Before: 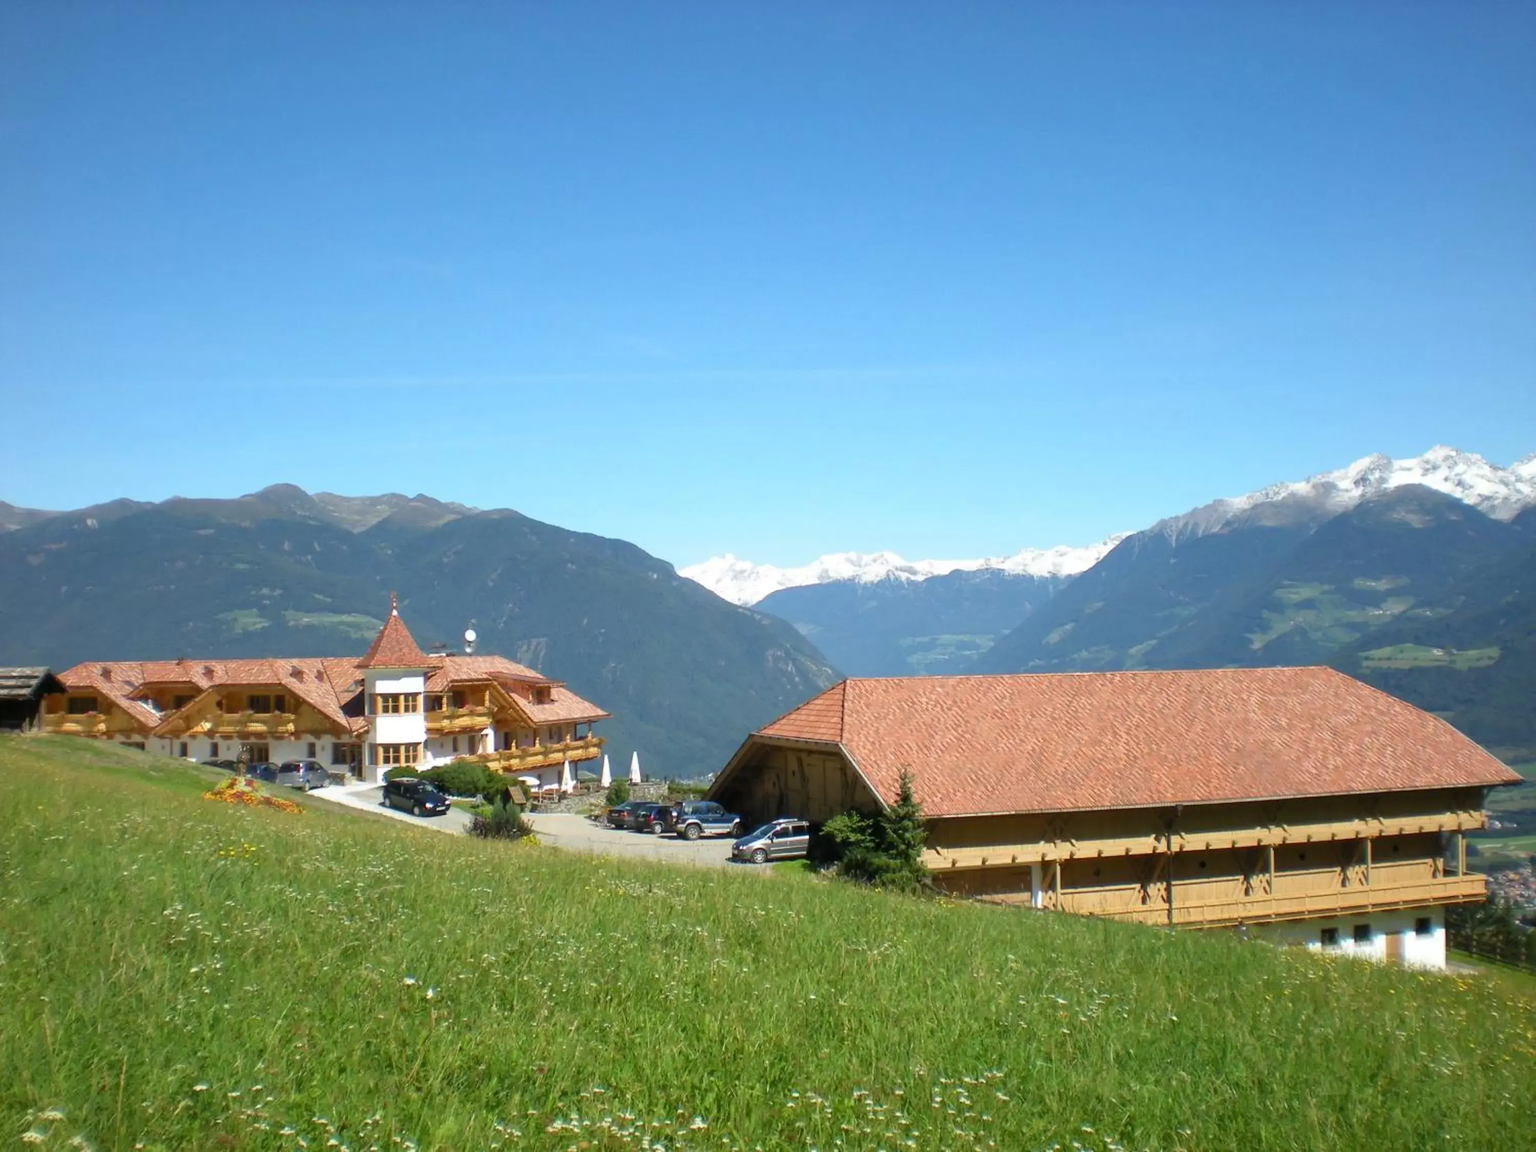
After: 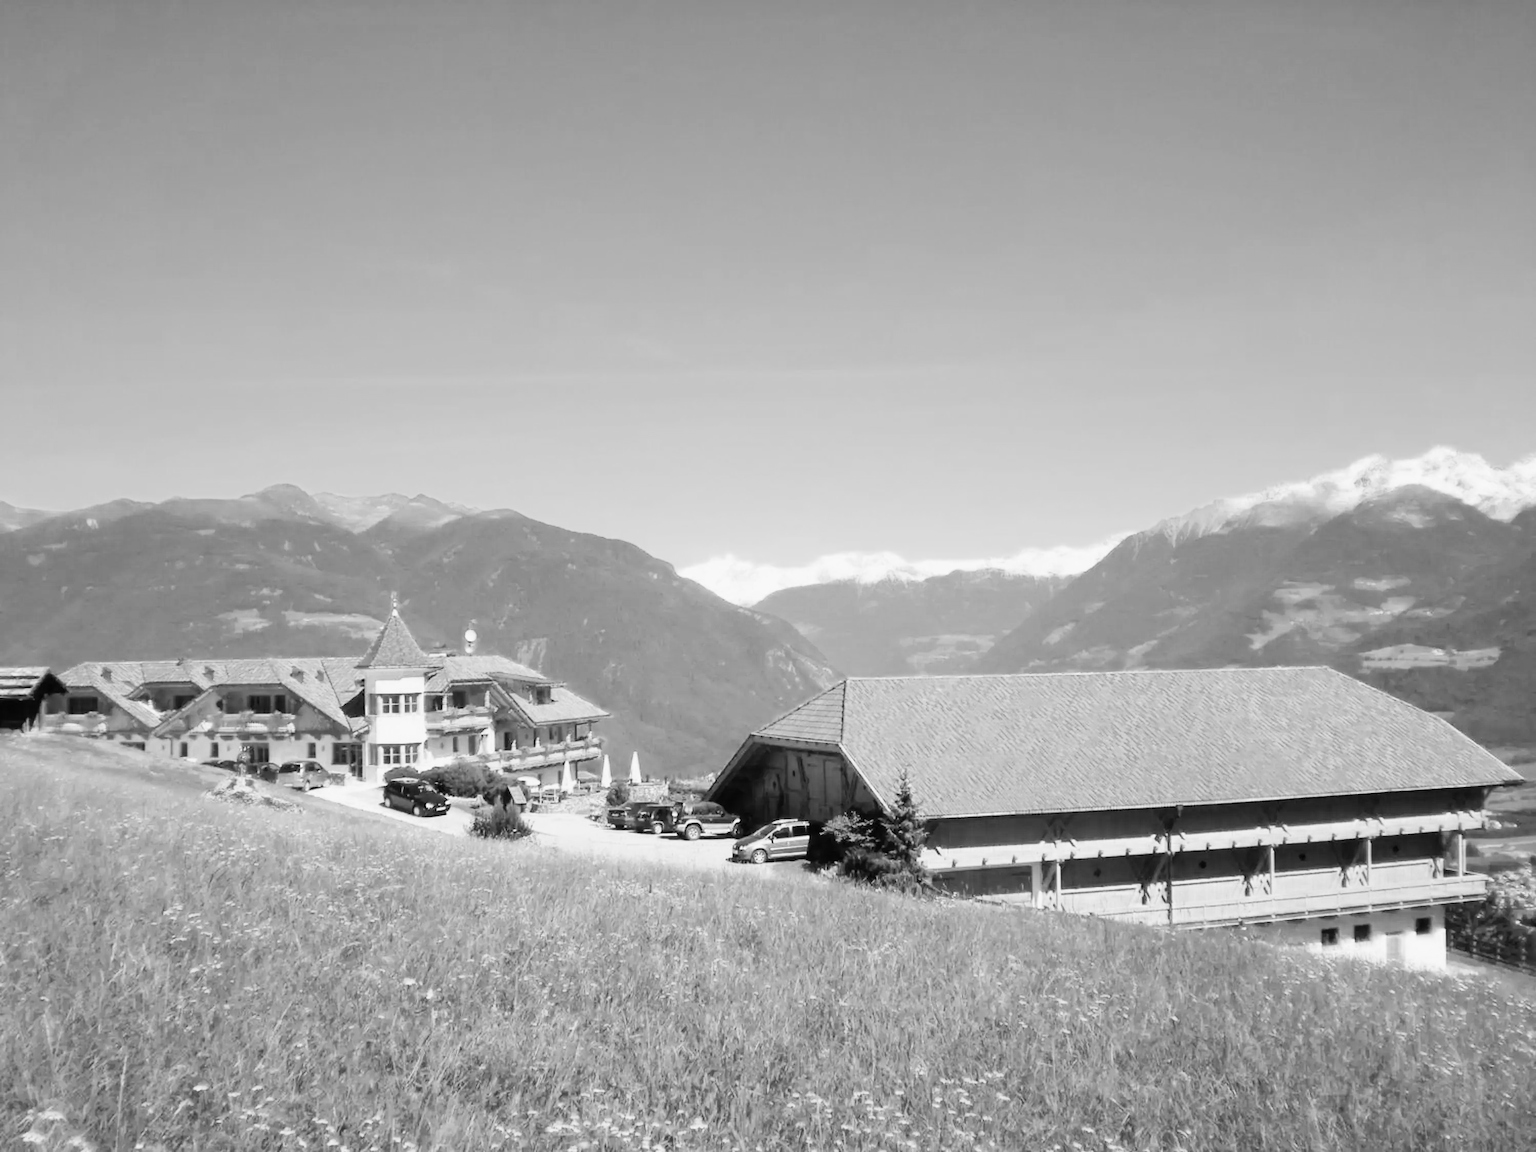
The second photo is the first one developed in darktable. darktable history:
color balance rgb: shadows lift › chroma 1%, shadows lift › hue 113°, highlights gain › chroma 0.2%, highlights gain › hue 333°, perceptual saturation grading › global saturation 20%, perceptual saturation grading › highlights -50%, perceptual saturation grading › shadows 25%, contrast -30%
color zones: curves: ch0 [(0, 0.5) (0.125, 0.4) (0.25, 0.5) (0.375, 0.4) (0.5, 0.4) (0.625, 0.35) (0.75, 0.35) (0.875, 0.5)]; ch1 [(0, 0.35) (0.125, 0.45) (0.25, 0.35) (0.375, 0.35) (0.5, 0.35) (0.625, 0.35) (0.75, 0.45) (0.875, 0.35)]; ch2 [(0, 0.6) (0.125, 0.5) (0.25, 0.5) (0.375, 0.6) (0.5, 0.6) (0.625, 0.5) (0.75, 0.5) (0.875, 0.5)]
monochrome: on, module defaults
rgb curve: curves: ch0 [(0, 0) (0.21, 0.15) (0.24, 0.21) (0.5, 0.75) (0.75, 0.96) (0.89, 0.99) (1, 1)]; ch1 [(0, 0.02) (0.21, 0.13) (0.25, 0.2) (0.5, 0.67) (0.75, 0.9) (0.89, 0.97) (1, 1)]; ch2 [(0, 0.02) (0.21, 0.13) (0.25, 0.2) (0.5, 0.67) (0.75, 0.9) (0.89, 0.97) (1, 1)], compensate middle gray true
